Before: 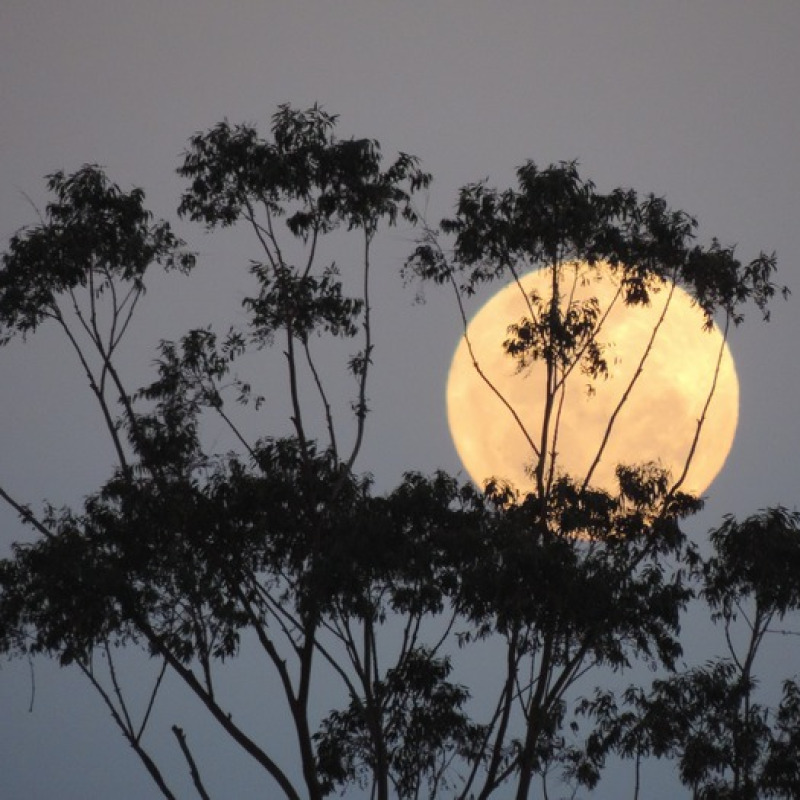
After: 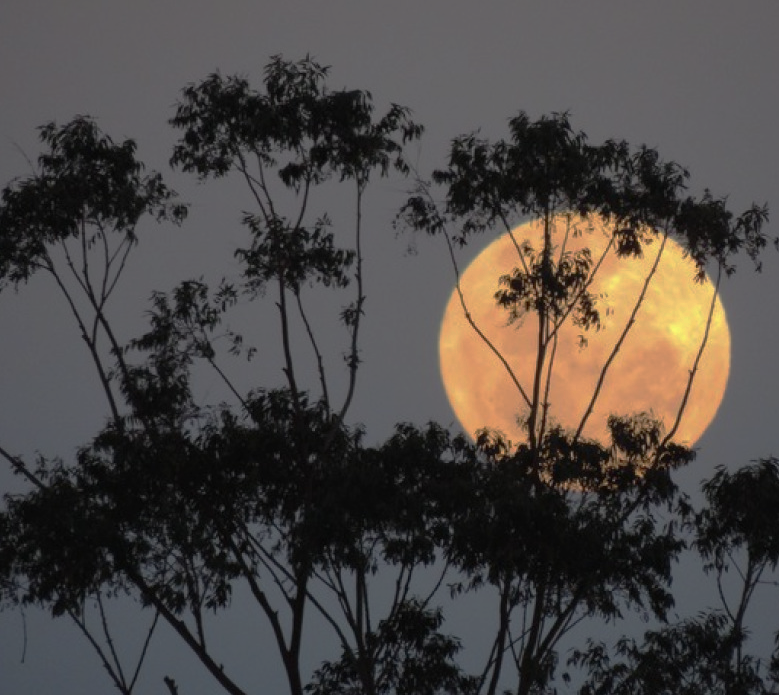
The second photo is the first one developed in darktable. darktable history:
crop: left 1.119%, top 6.169%, right 1.475%, bottom 6.855%
base curve: curves: ch0 [(0, 0) (0.841, 0.609) (1, 1)], preserve colors none
